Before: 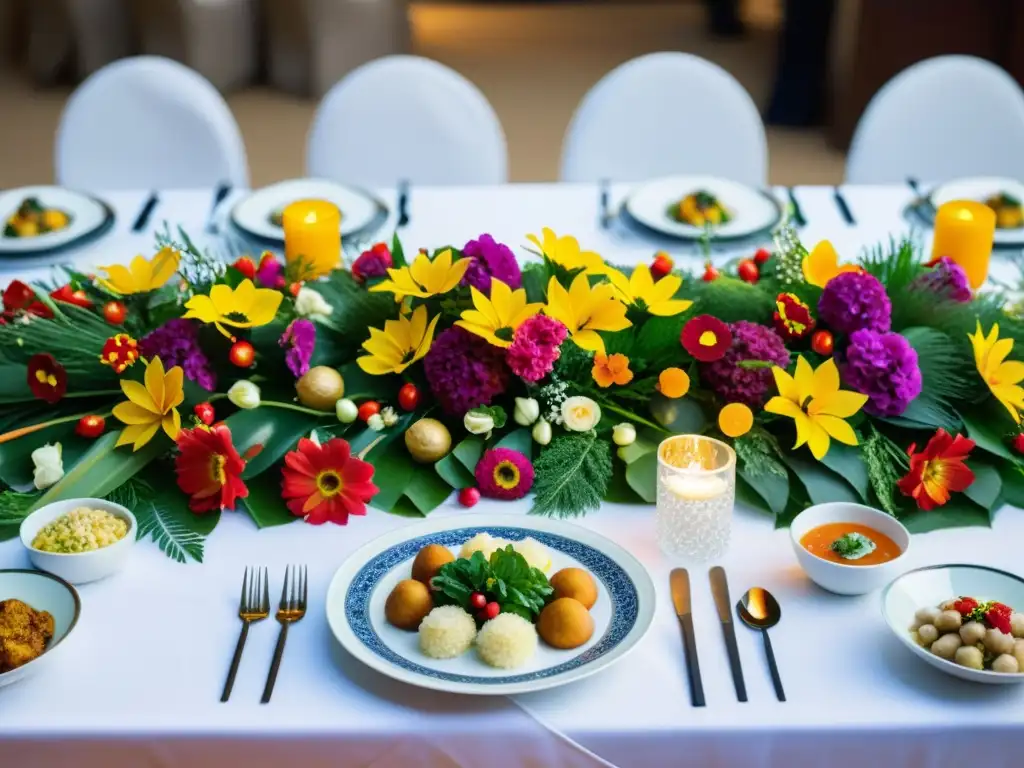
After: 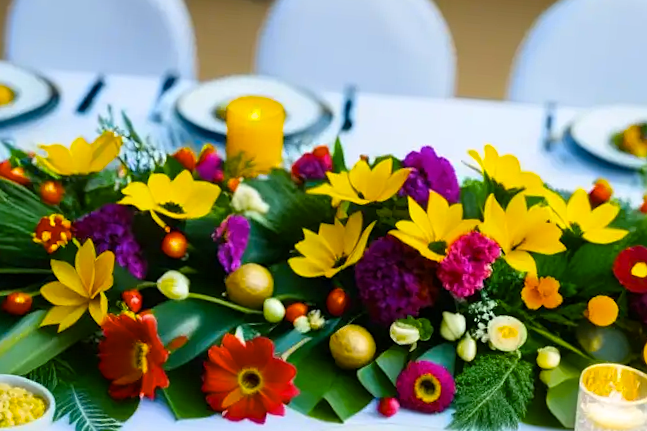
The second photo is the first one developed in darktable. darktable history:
crop and rotate: angle -4.99°, left 2.122%, top 6.945%, right 27.566%, bottom 30.519%
sharpen: radius 1.272, amount 0.305, threshold 0
color balance rgb: linear chroma grading › global chroma 10%, perceptual saturation grading › global saturation 30%, global vibrance 10%
color contrast: green-magenta contrast 0.8, blue-yellow contrast 1.1, unbound 0
